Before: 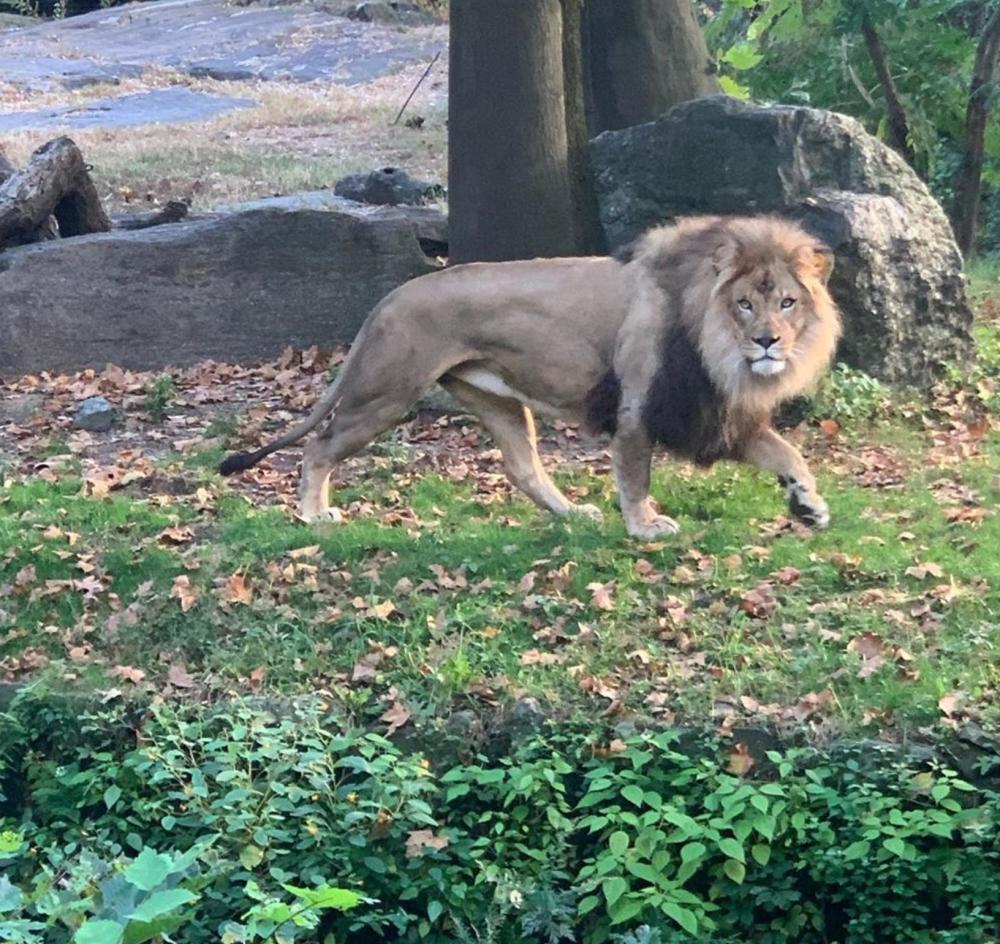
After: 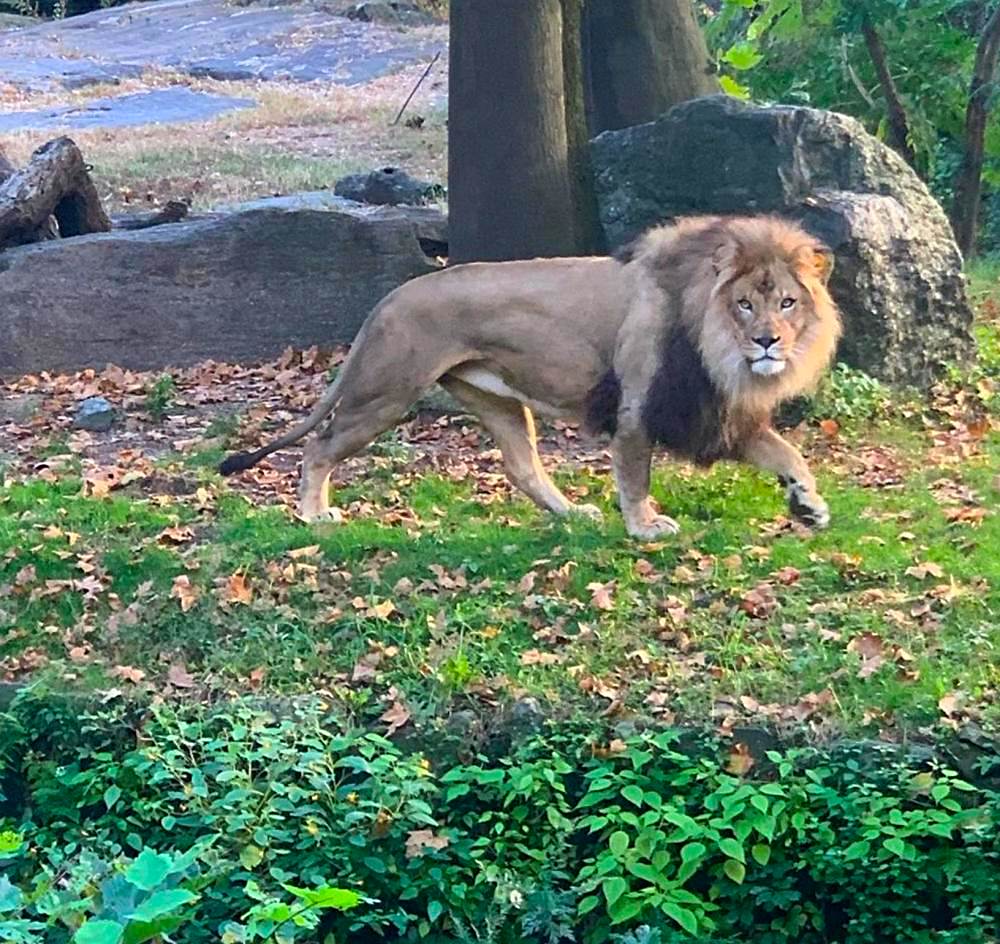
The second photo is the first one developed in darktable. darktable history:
color balance rgb: linear chroma grading › global chroma 15%, perceptual saturation grading › global saturation 30%
sharpen: on, module defaults
